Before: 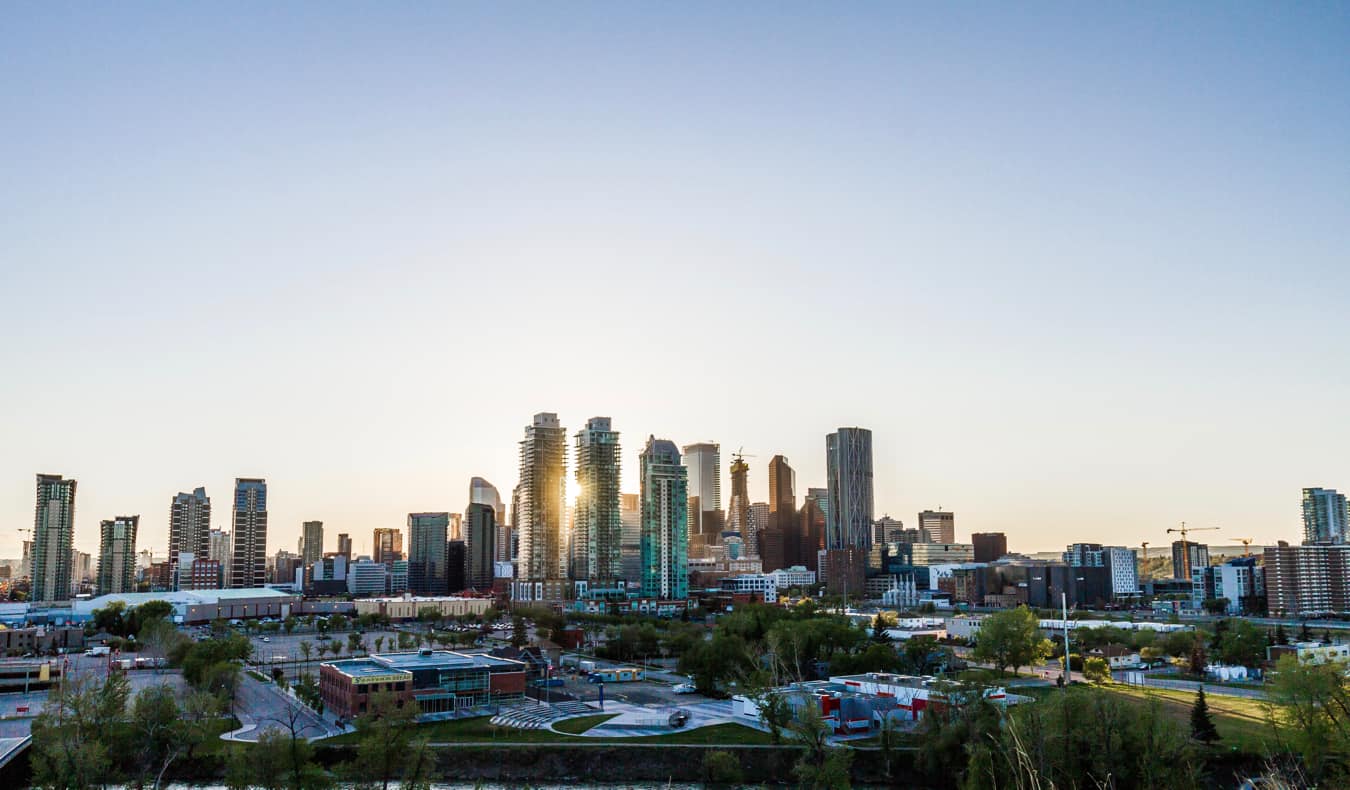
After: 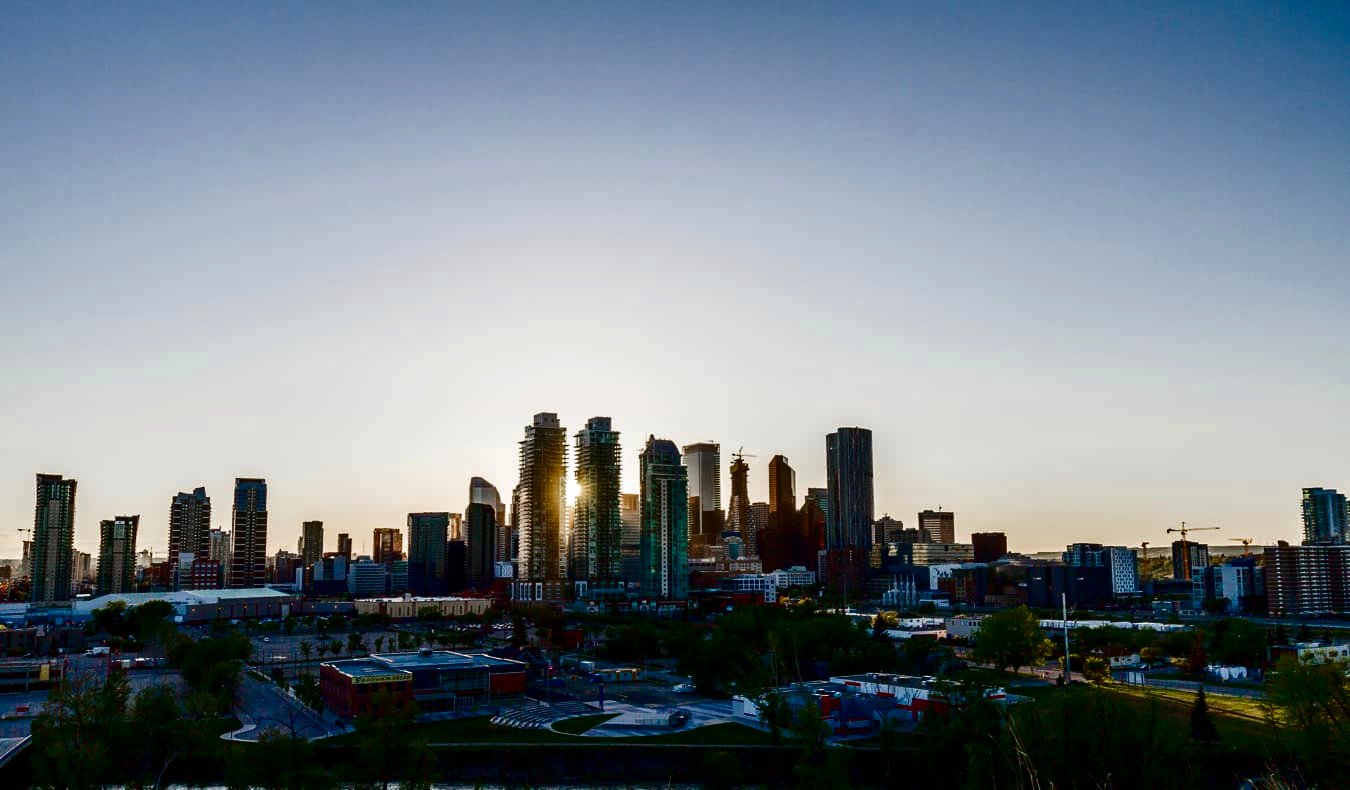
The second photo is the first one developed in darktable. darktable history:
contrast brightness saturation: contrast 0.086, brightness -0.587, saturation 0.174
